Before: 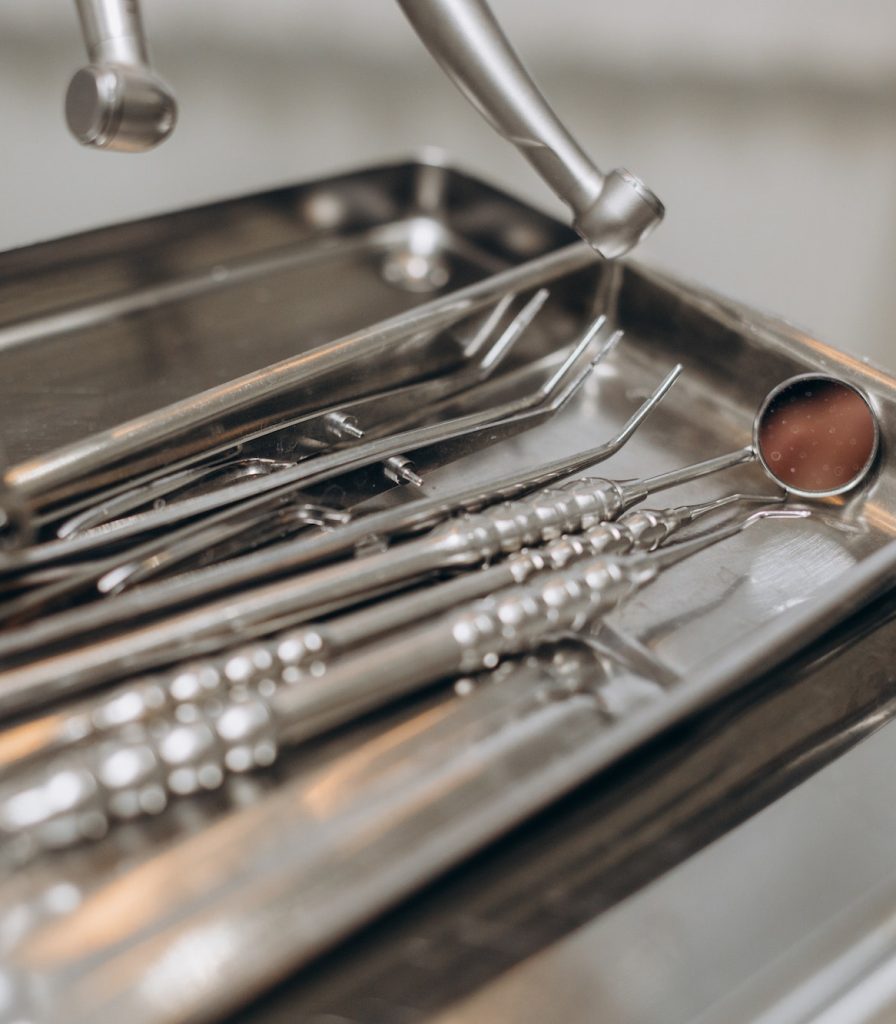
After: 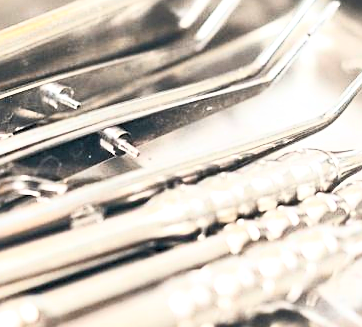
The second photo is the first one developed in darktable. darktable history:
crop: left 31.751%, top 32.172%, right 27.8%, bottom 35.83%
exposure: black level correction 0.001, exposure 1.129 EV, compensate exposure bias true, compensate highlight preservation false
sharpen: on, module defaults
color balance rgb: linear chroma grading › global chroma 15%, perceptual saturation grading › global saturation 30%
contrast brightness saturation: contrast 0.43, brightness 0.56, saturation -0.19
